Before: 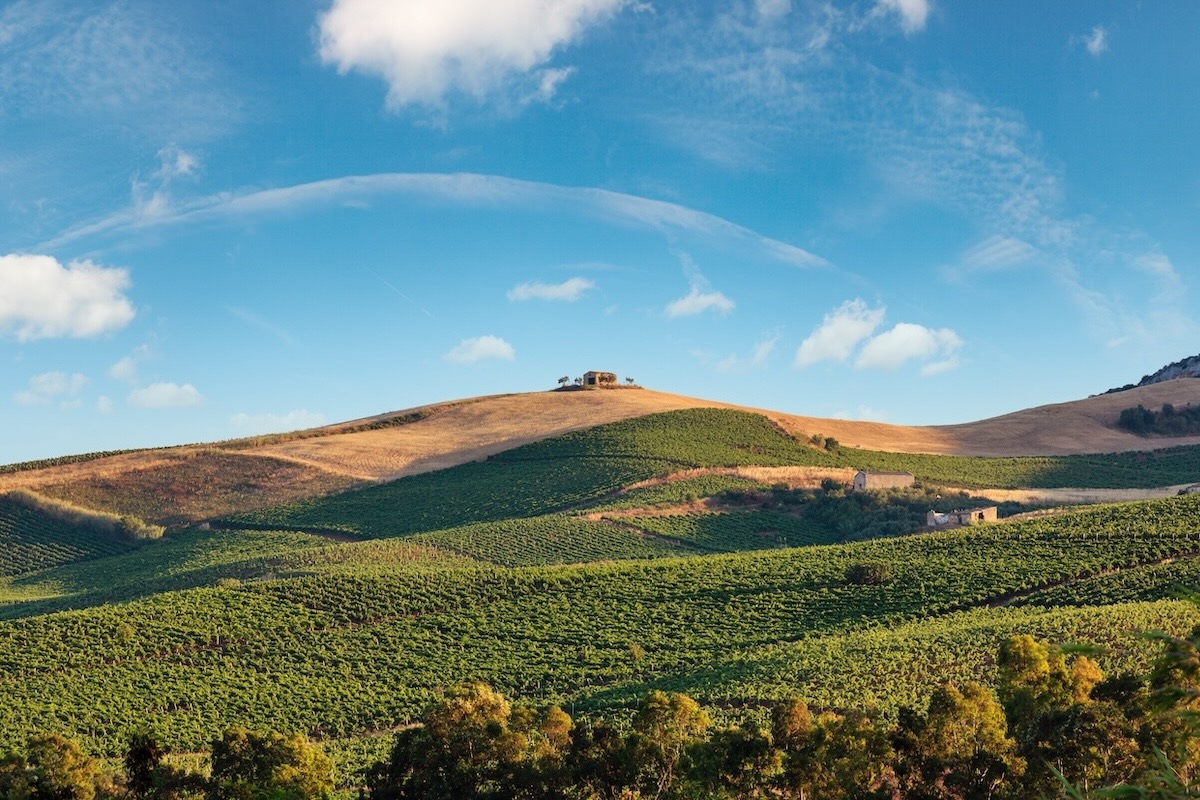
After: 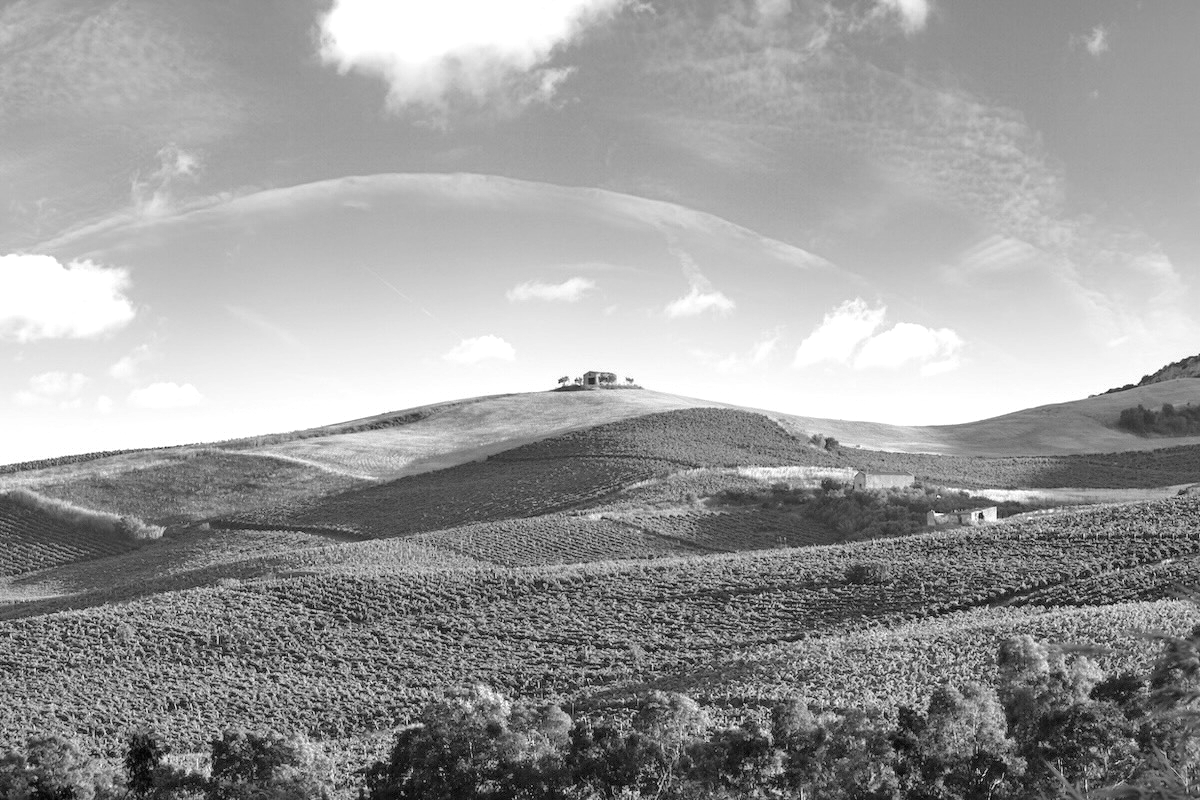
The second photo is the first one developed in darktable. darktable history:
monochrome: on, module defaults
tone equalizer: -8 EV 0.25 EV, -7 EV 0.417 EV, -6 EV 0.417 EV, -5 EV 0.25 EV, -3 EV -0.25 EV, -2 EV -0.417 EV, -1 EV -0.417 EV, +0 EV -0.25 EV, edges refinement/feathering 500, mask exposure compensation -1.57 EV, preserve details guided filter
exposure: black level correction 0, exposure 0.95 EV, compensate exposure bias true, compensate highlight preservation false
